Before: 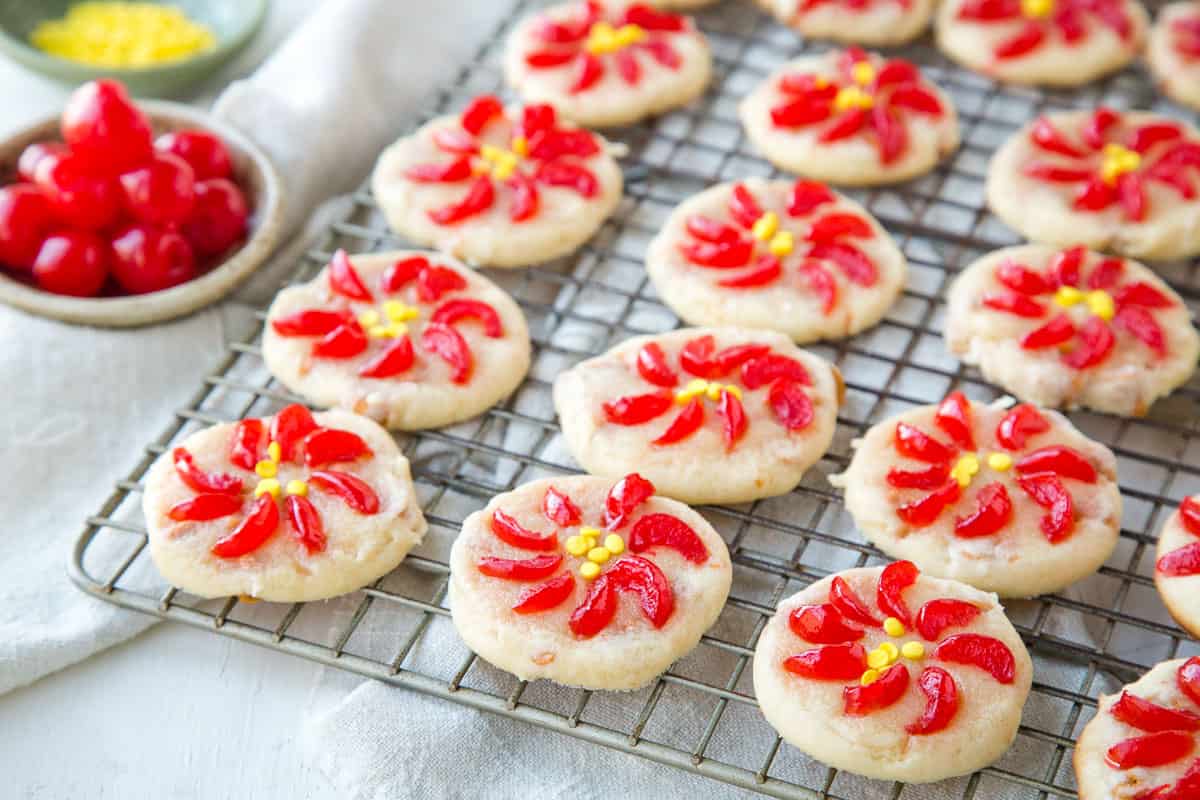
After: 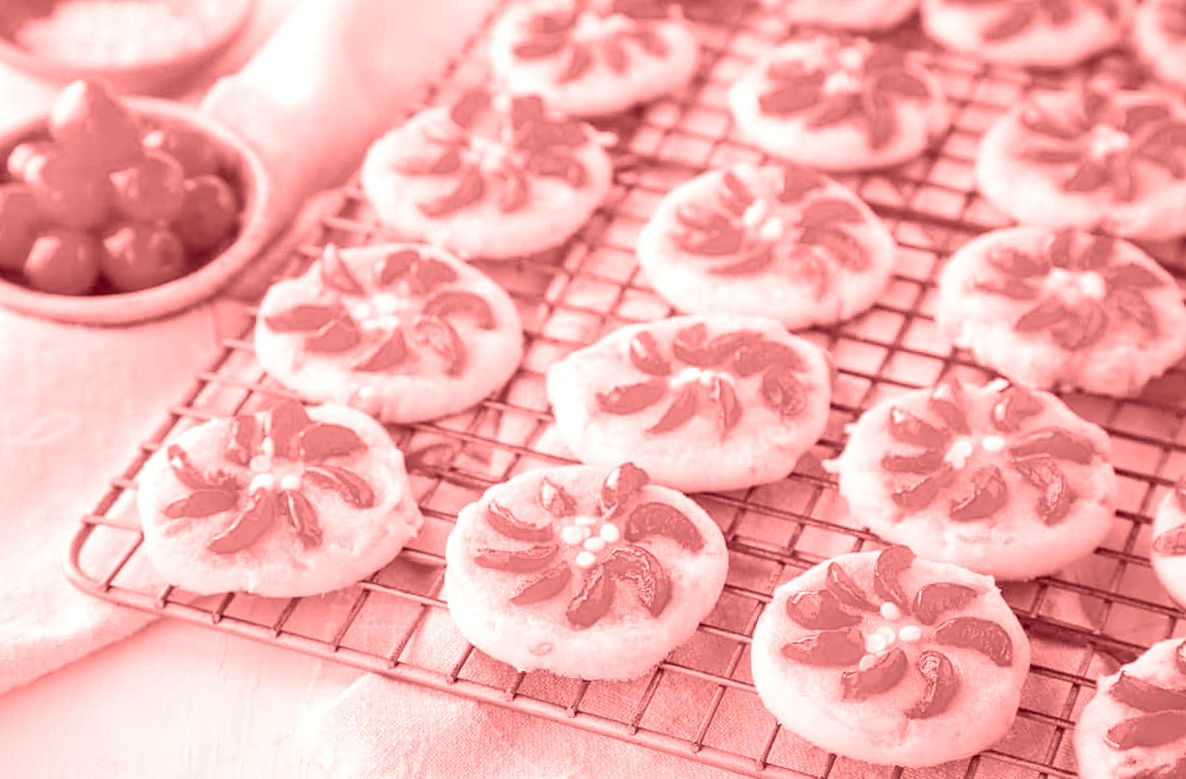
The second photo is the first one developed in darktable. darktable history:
colorize: saturation 60%, source mix 100%
rotate and perspective: rotation -1°, crop left 0.011, crop right 0.989, crop top 0.025, crop bottom 0.975
